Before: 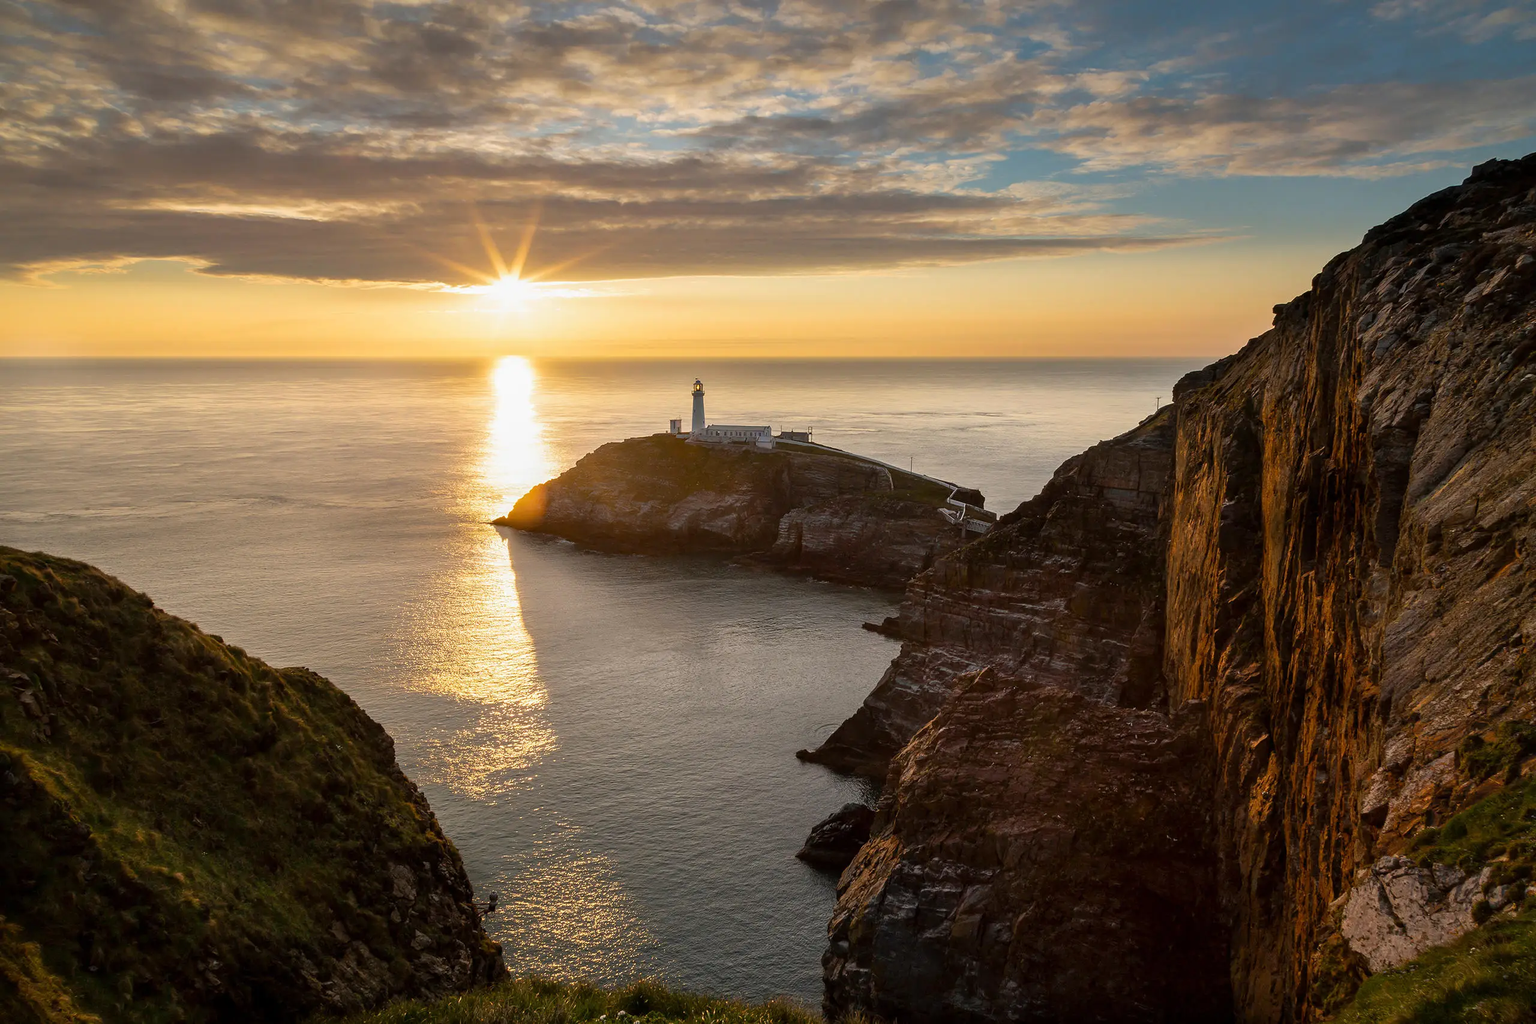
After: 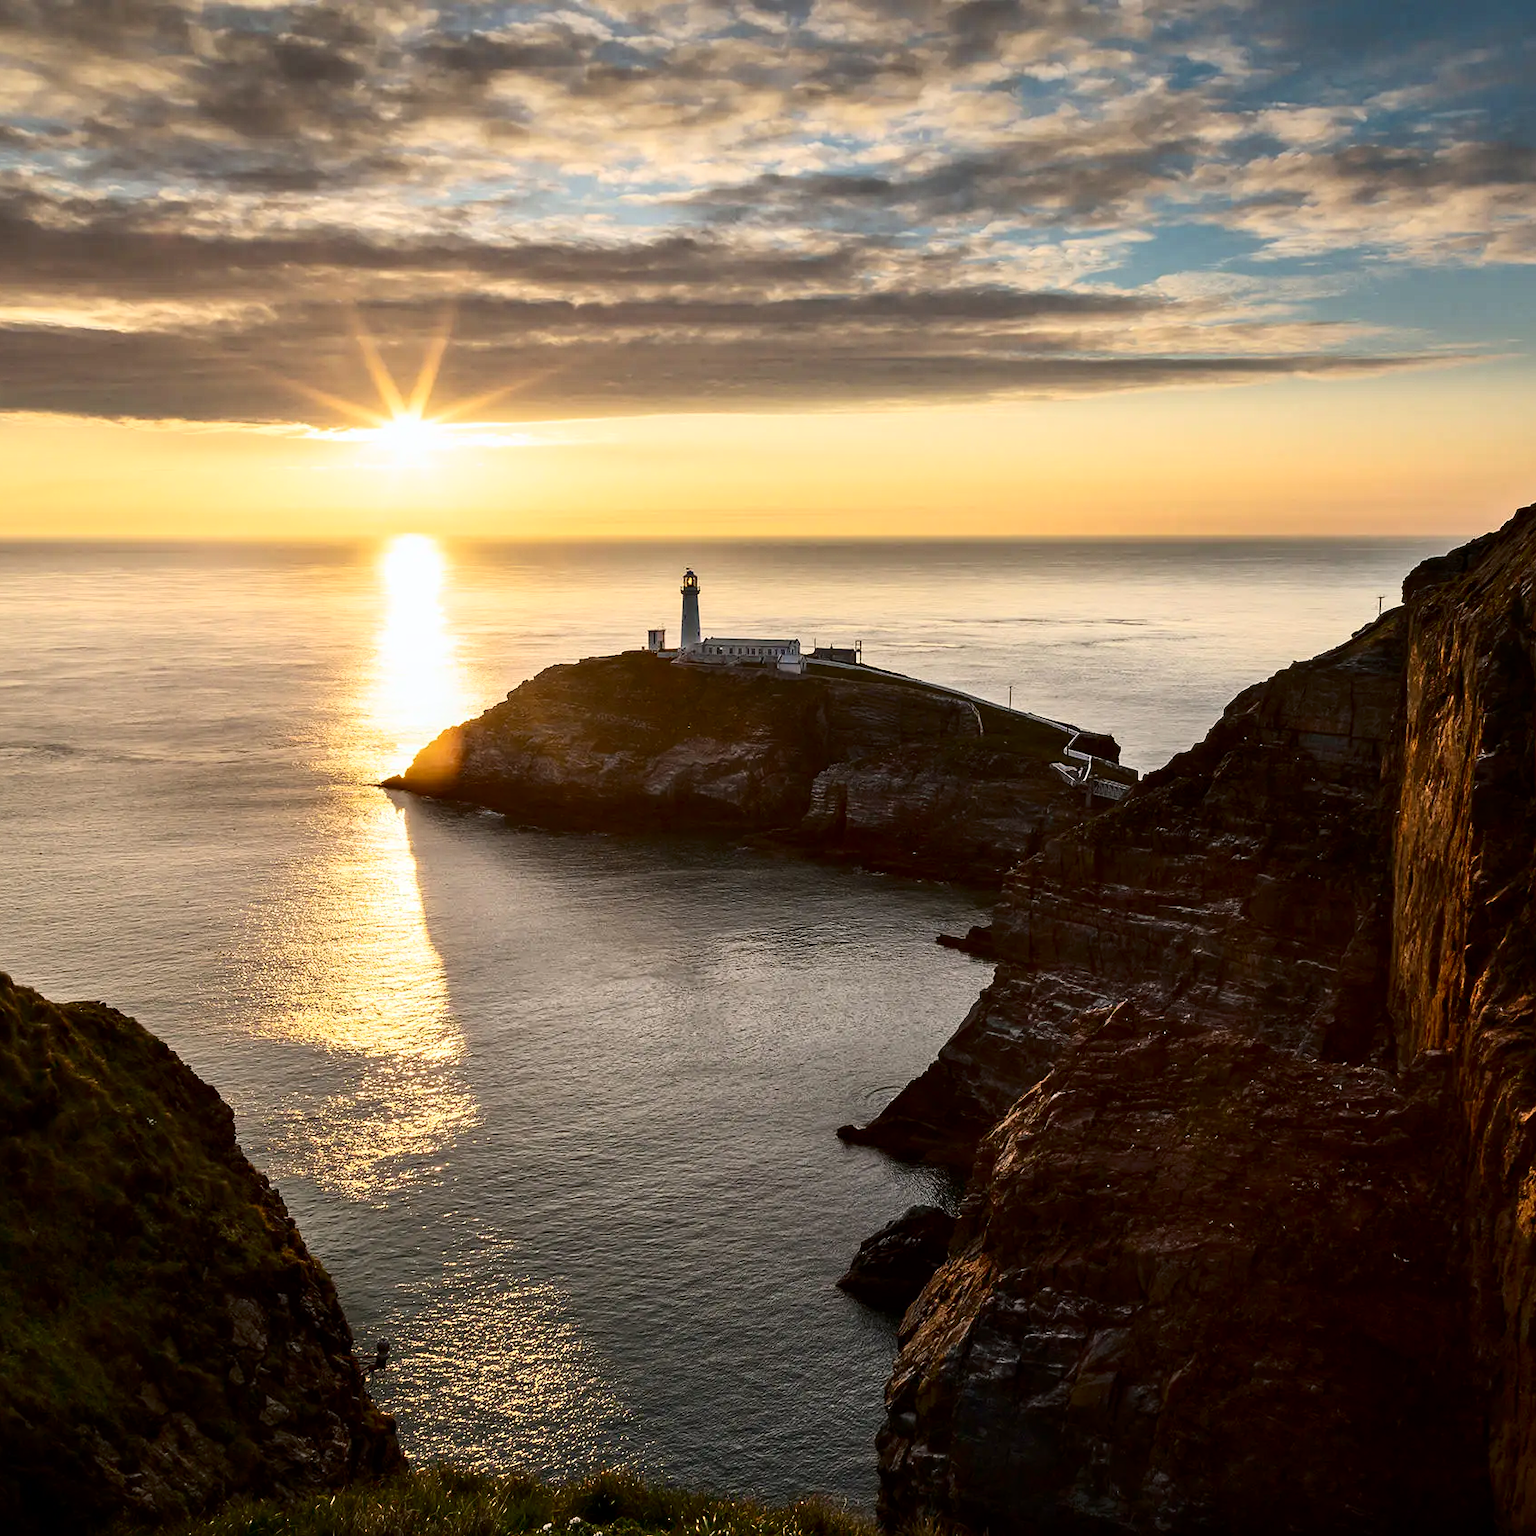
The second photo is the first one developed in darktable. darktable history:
contrast brightness saturation: contrast 0.28
contrast equalizer: octaves 7, y [[0.6 ×6], [0.55 ×6], [0 ×6], [0 ×6], [0 ×6]], mix 0.29
crop and rotate: left 15.546%, right 17.787%
